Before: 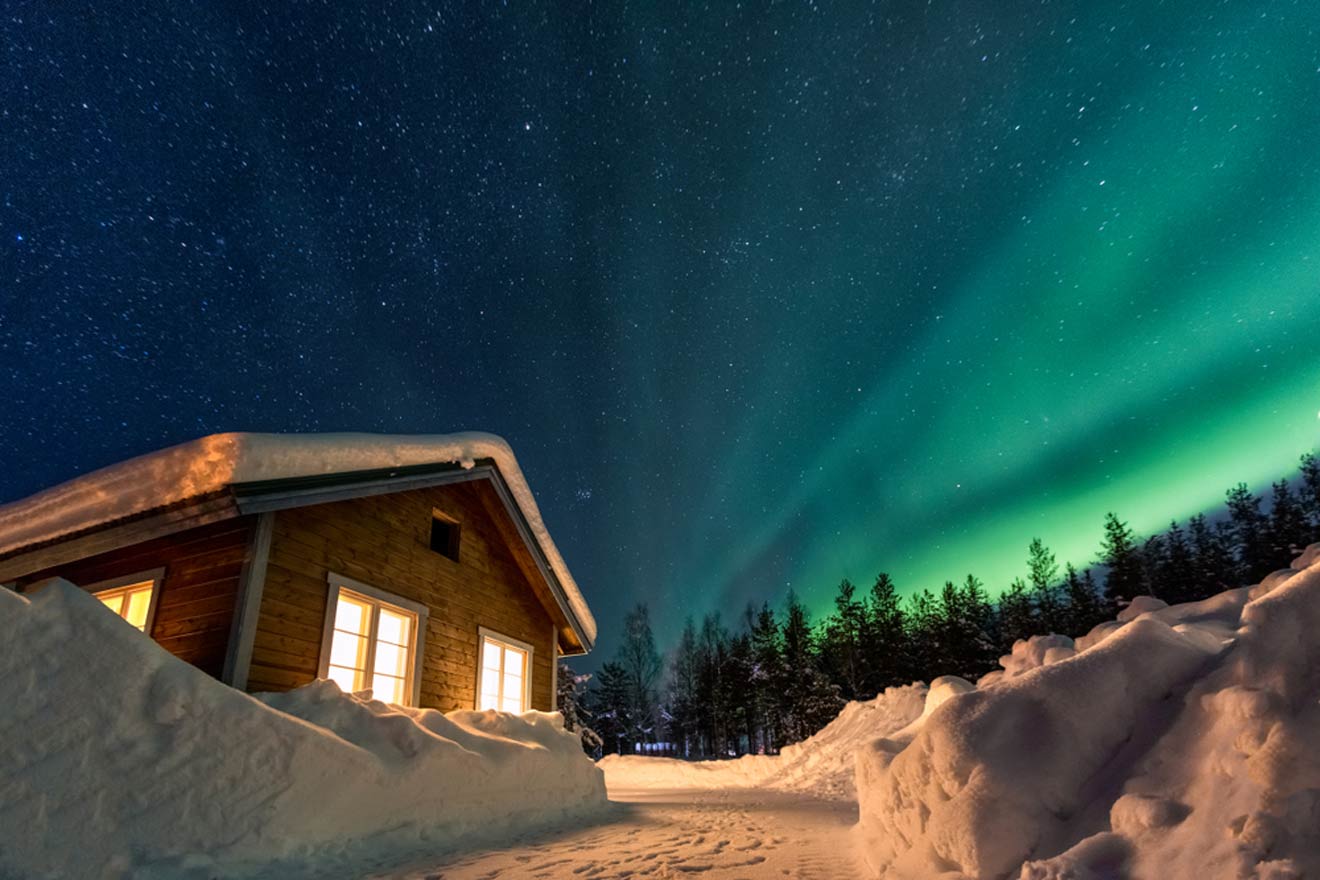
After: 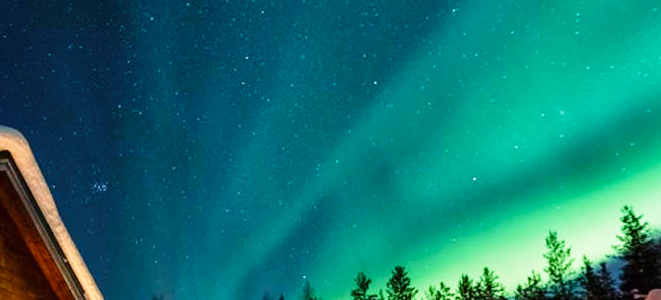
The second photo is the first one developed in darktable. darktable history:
crop: left 36.737%, top 34.98%, right 13.185%, bottom 30.898%
velvia: on, module defaults
base curve: curves: ch0 [(0, 0) (0.028, 0.03) (0.121, 0.232) (0.46, 0.748) (0.859, 0.968) (1, 1)], preserve colors none
